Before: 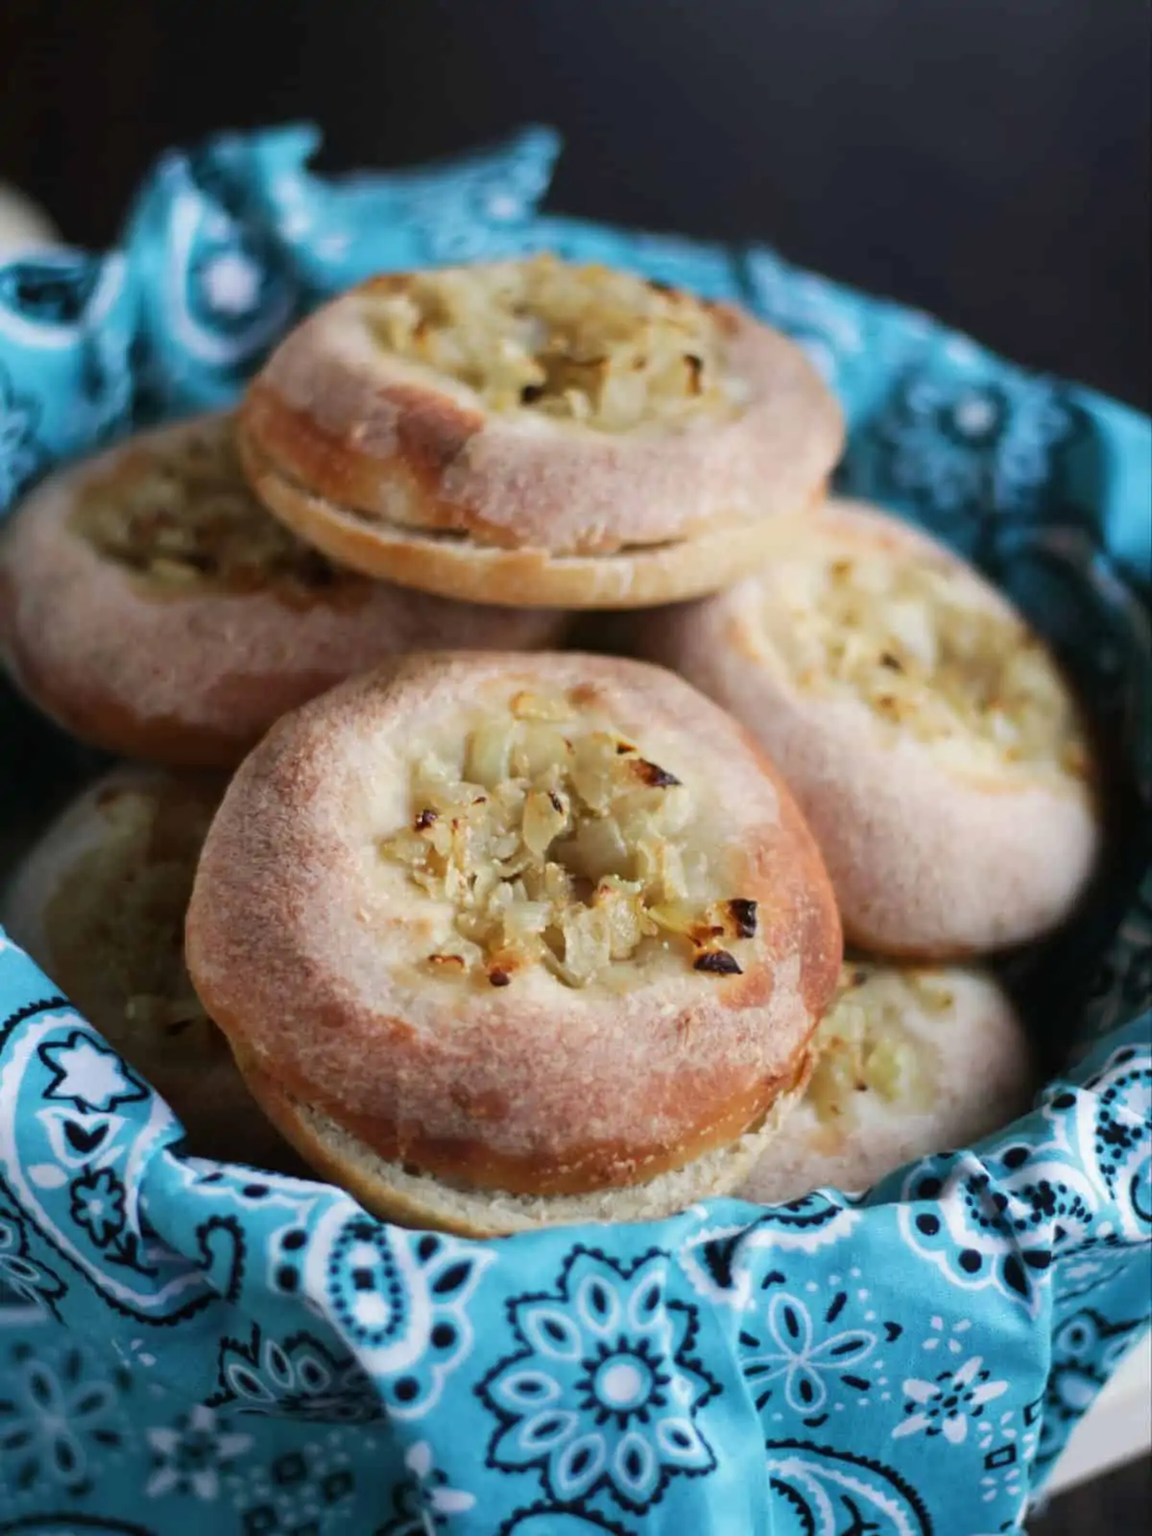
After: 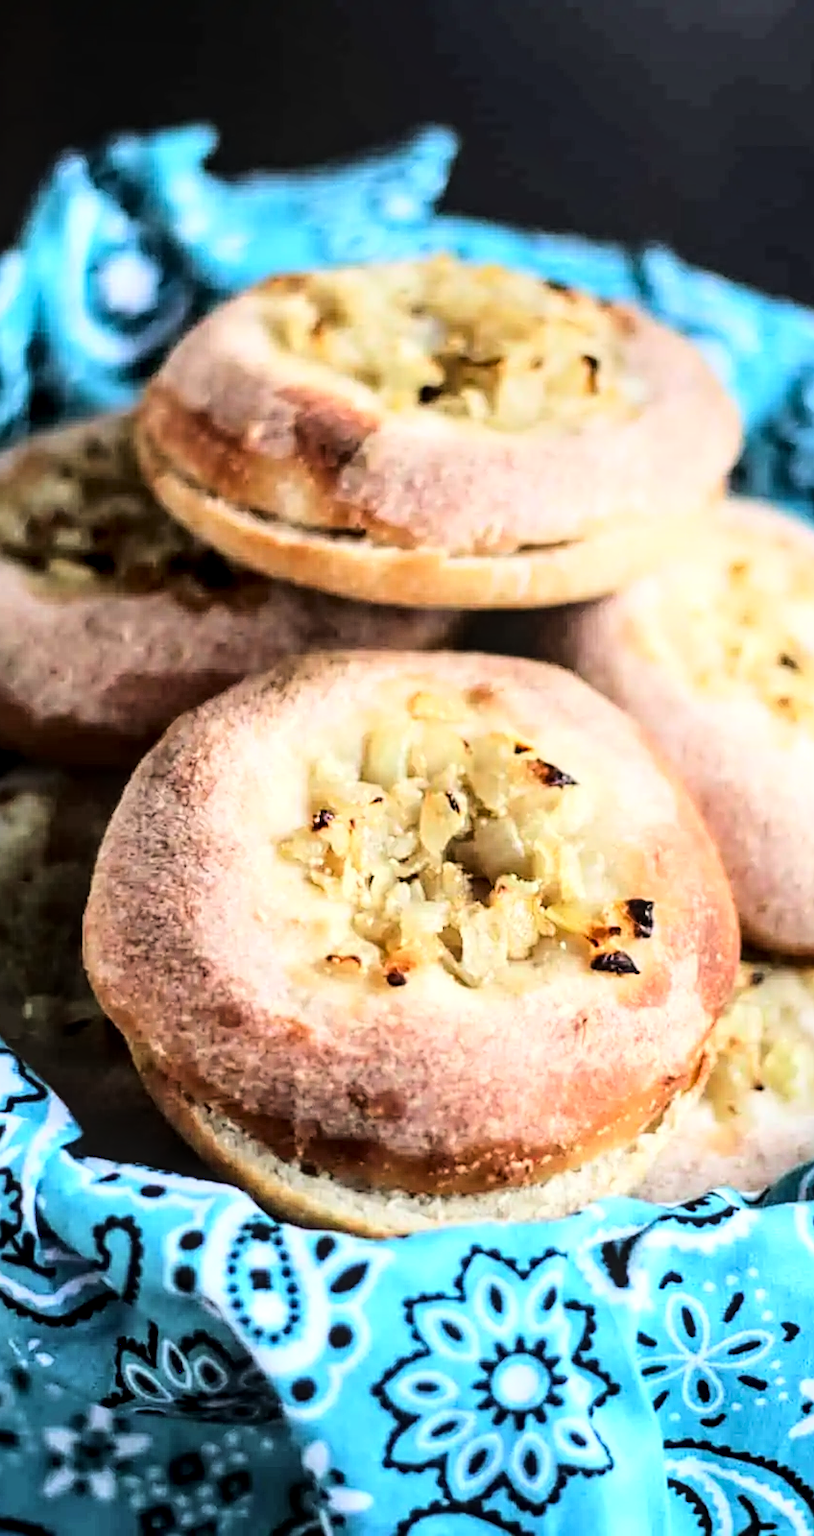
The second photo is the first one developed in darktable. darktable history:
sharpen: on, module defaults
local contrast: detail 139%
crop and rotate: left 8.965%, right 20.351%
base curve: curves: ch0 [(0, 0) (0, 0) (0.002, 0.001) (0.008, 0.003) (0.019, 0.011) (0.037, 0.037) (0.064, 0.11) (0.102, 0.232) (0.152, 0.379) (0.216, 0.524) (0.296, 0.665) (0.394, 0.789) (0.512, 0.881) (0.651, 0.945) (0.813, 0.986) (1, 1)]
